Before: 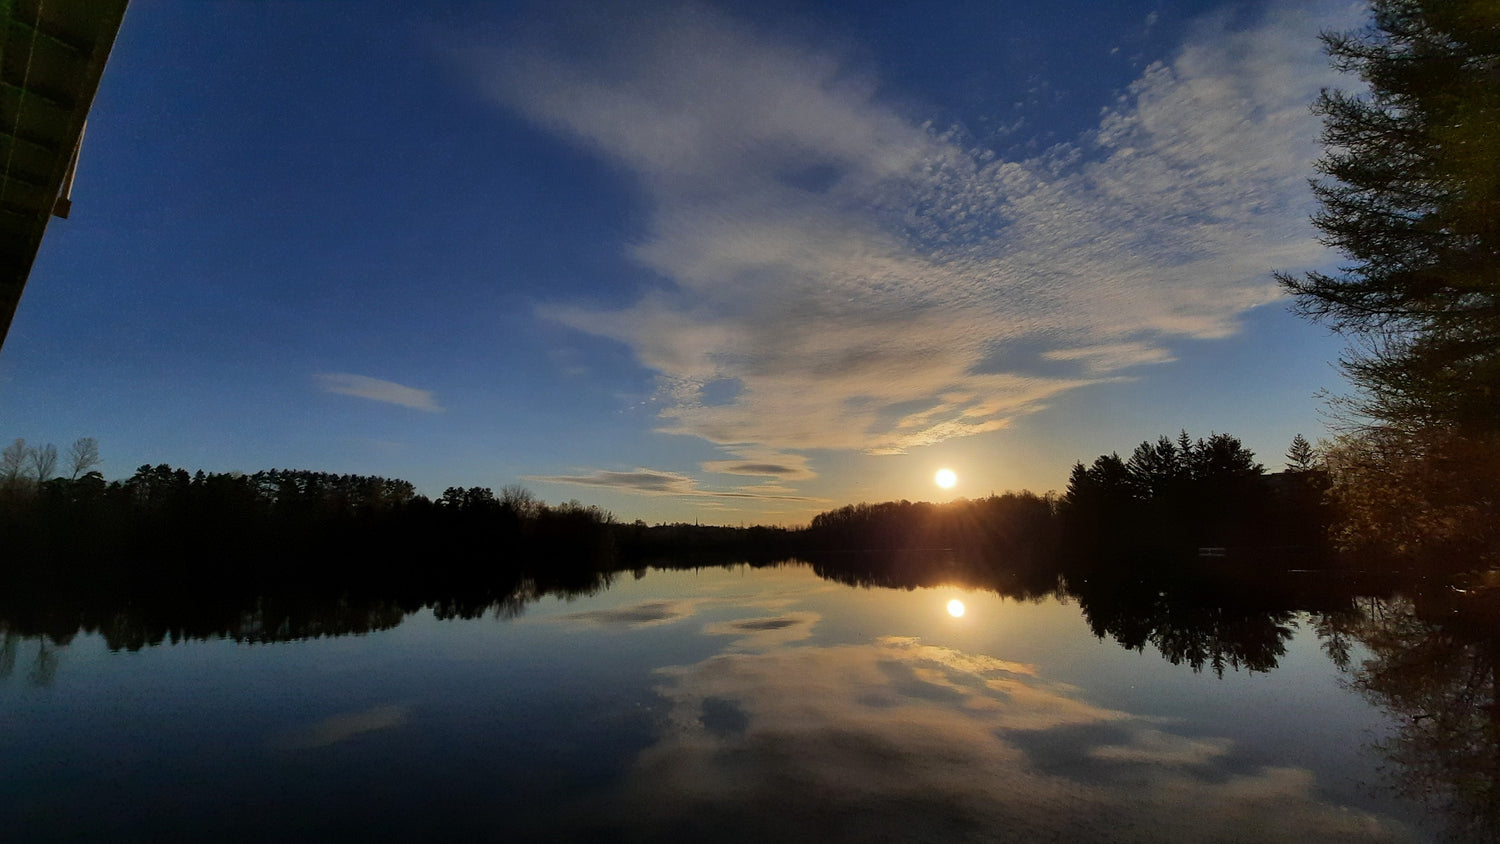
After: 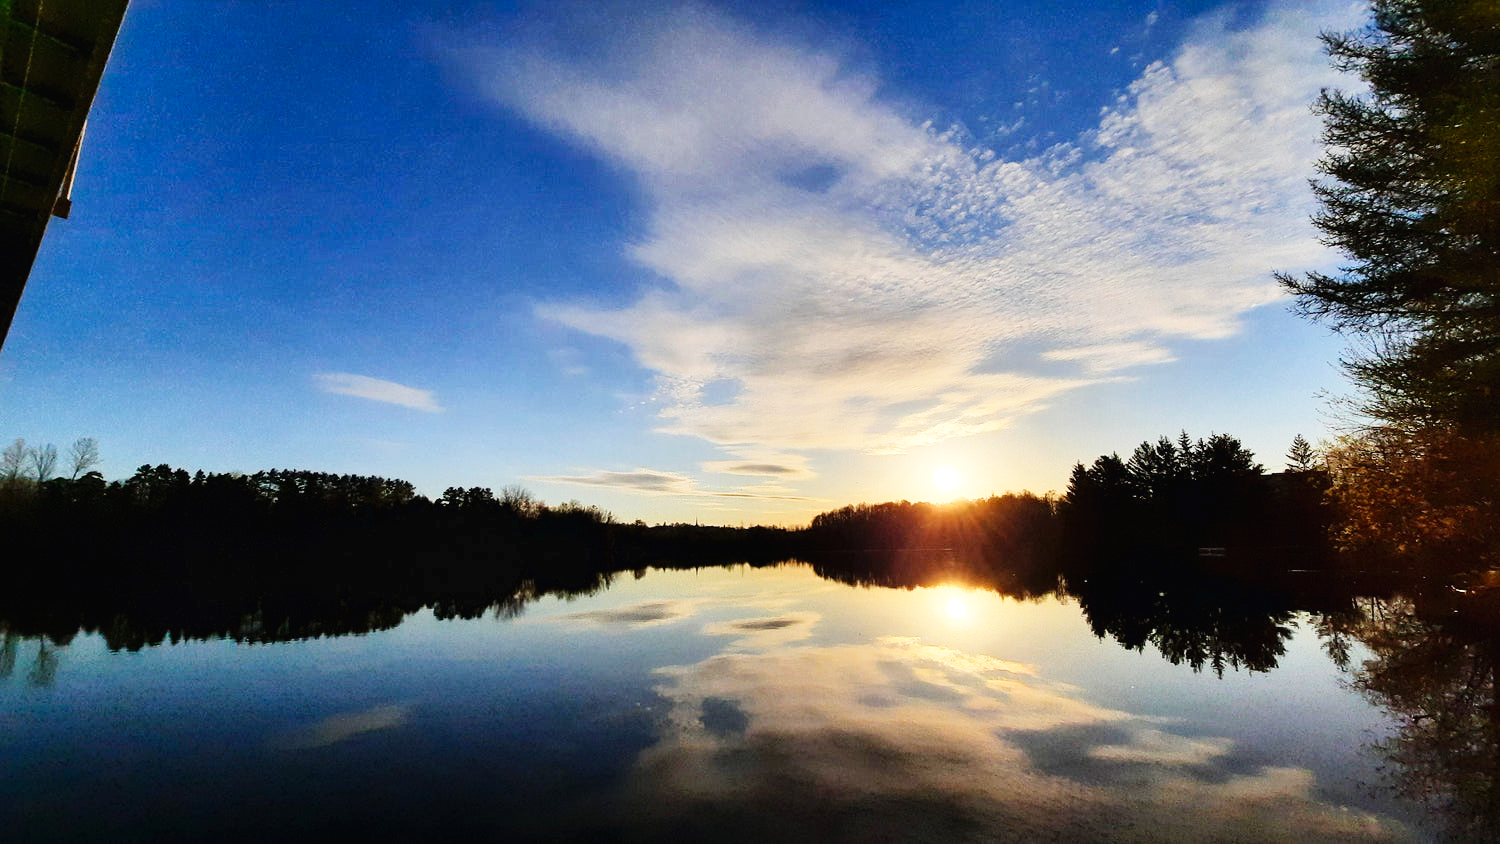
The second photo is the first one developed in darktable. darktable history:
base curve: curves: ch0 [(0, 0.003) (0.001, 0.002) (0.006, 0.004) (0.02, 0.022) (0.048, 0.086) (0.094, 0.234) (0.162, 0.431) (0.258, 0.629) (0.385, 0.8) (0.548, 0.918) (0.751, 0.988) (1, 1)], preserve colors none
exposure: exposure 0.3 EV, compensate highlight preservation false
